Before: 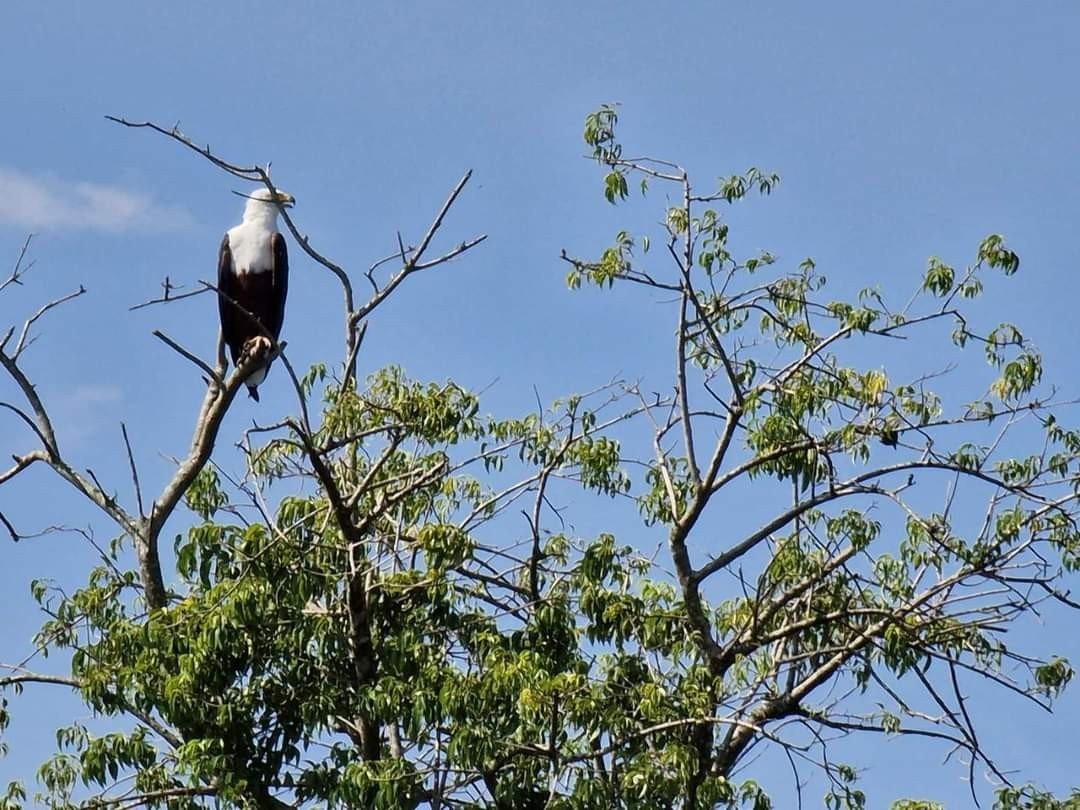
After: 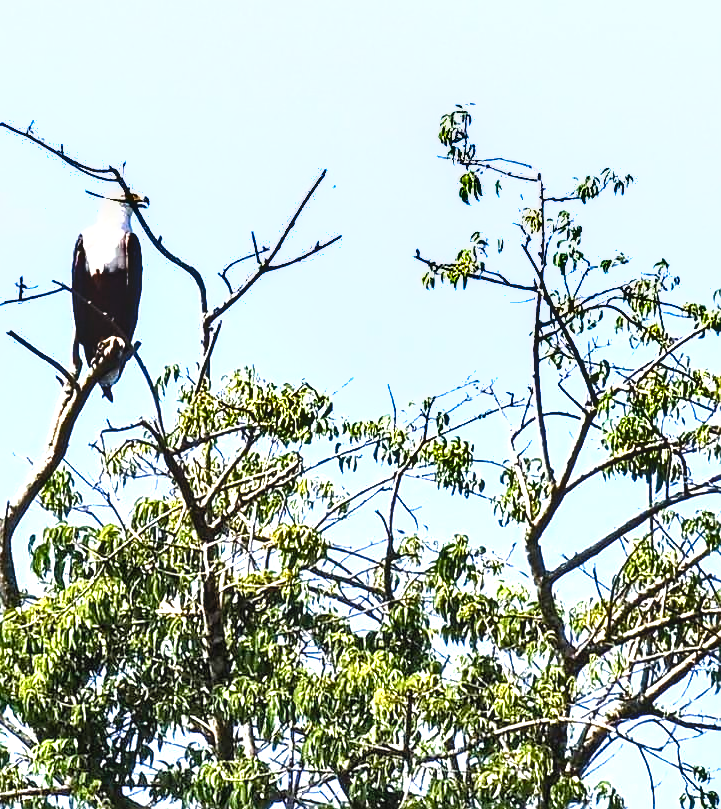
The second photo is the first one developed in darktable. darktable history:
crop and rotate: left 13.521%, right 19.687%
exposure: black level correction 0, exposure 1.5 EV, compensate highlight preservation false
shadows and highlights: soften with gaussian
color balance rgb: perceptual saturation grading › global saturation 15.48%, perceptual saturation grading › highlights -19.376%, perceptual saturation grading › shadows 20.025%
sharpen: on, module defaults
tone equalizer: -8 EV -0.439 EV, -7 EV -0.391 EV, -6 EV -0.348 EV, -5 EV -0.199 EV, -3 EV 0.224 EV, -2 EV 0.322 EV, -1 EV 0.363 EV, +0 EV 0.416 EV, edges refinement/feathering 500, mask exposure compensation -1.57 EV, preserve details no
local contrast: detail 130%
